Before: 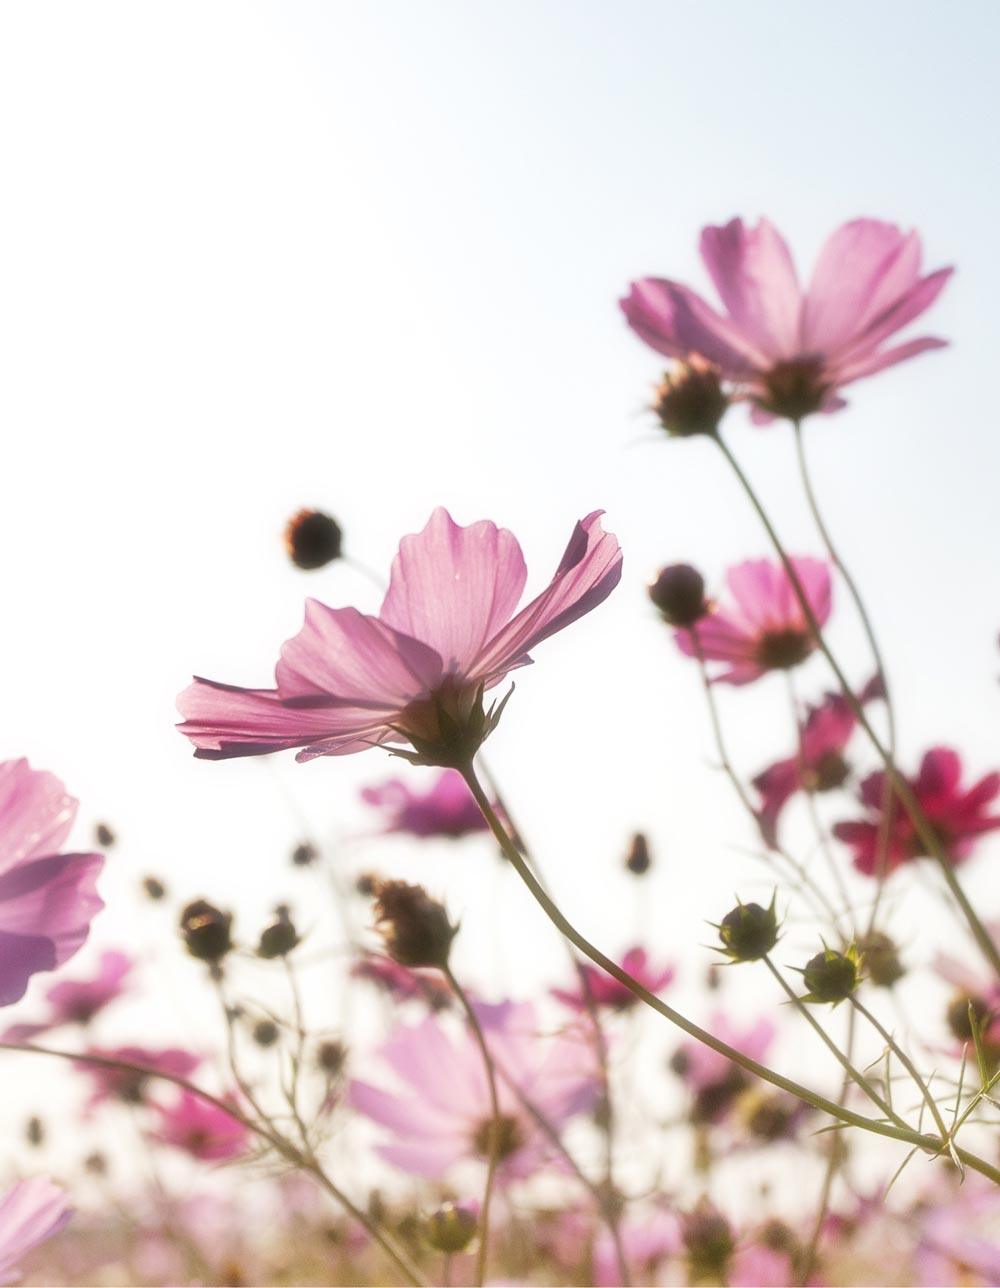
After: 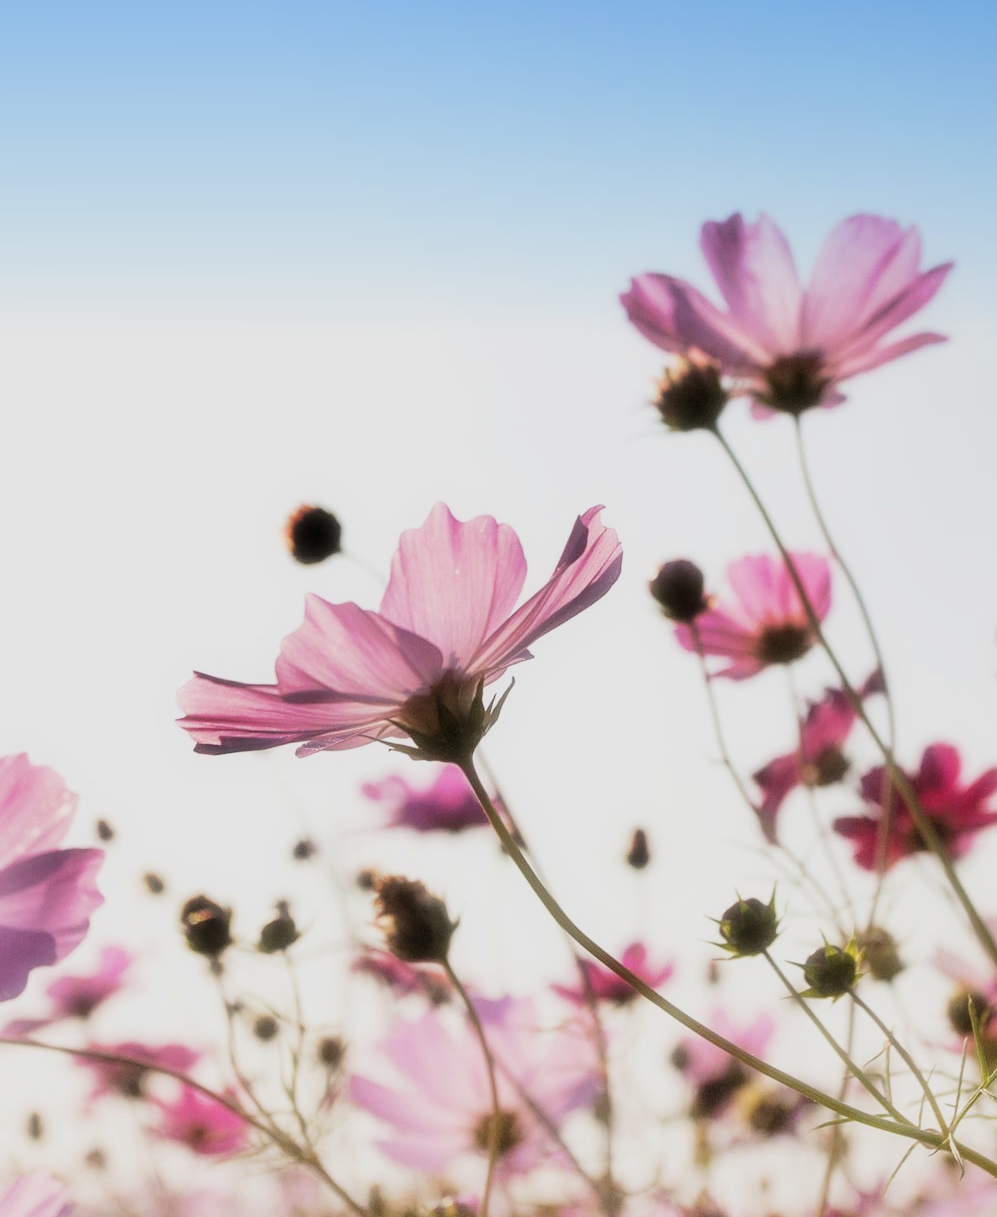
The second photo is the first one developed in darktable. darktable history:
graduated density: density 2.02 EV, hardness 44%, rotation 0.374°, offset 8.21, hue 208.8°, saturation 97%
crop: top 0.448%, right 0.264%, bottom 5.045%
filmic rgb: black relative exposure -5 EV, hardness 2.88, contrast 1.3, highlights saturation mix -10%
